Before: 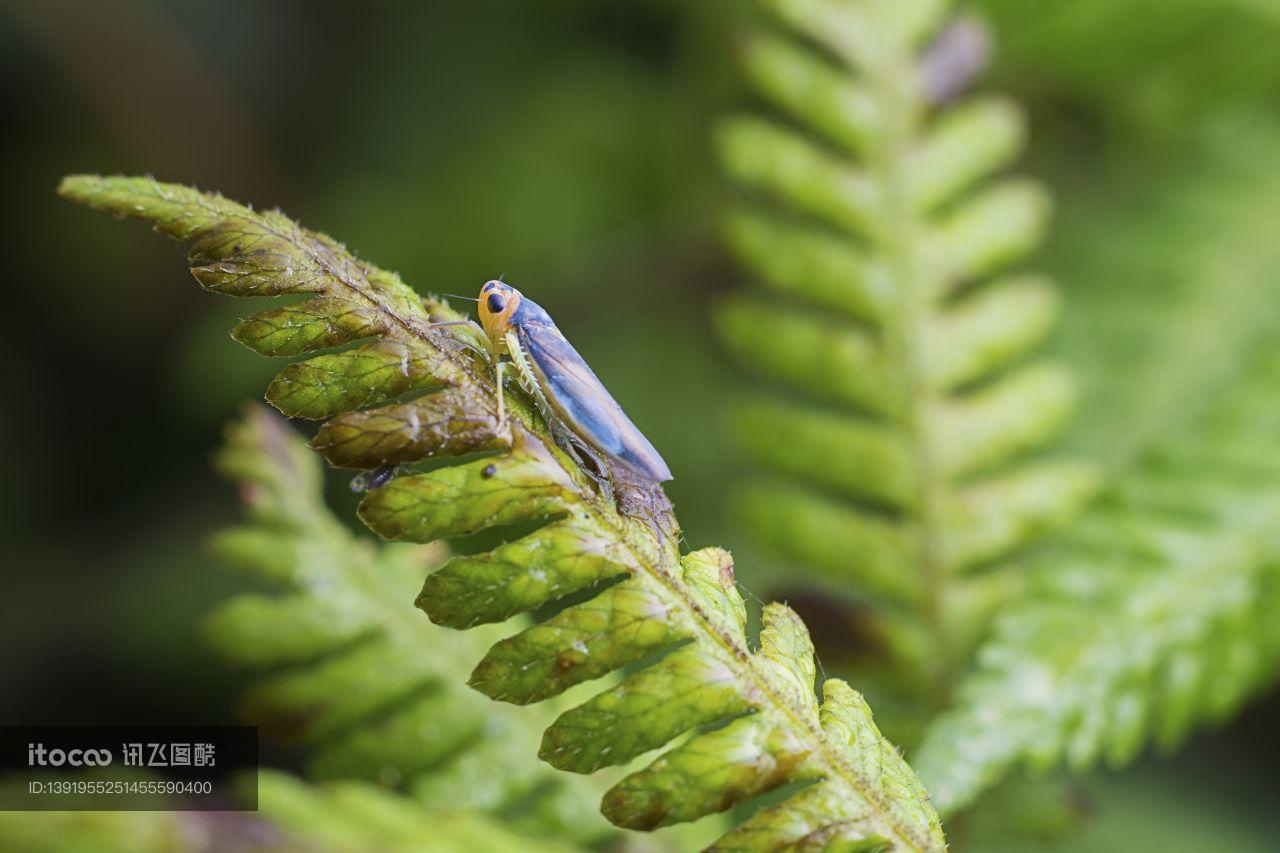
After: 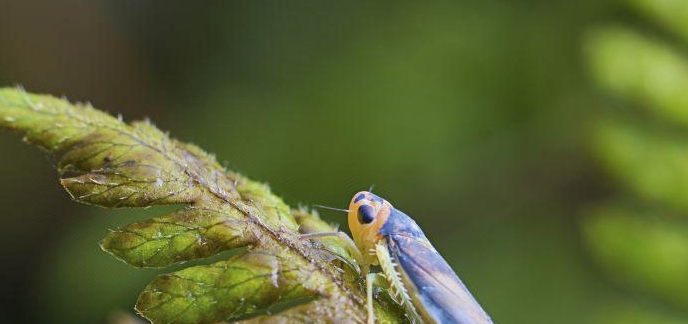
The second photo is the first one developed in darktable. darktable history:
crop: left 10.185%, top 10.496%, right 36.062%, bottom 51.48%
exposure: compensate exposure bias true, compensate highlight preservation false
shadows and highlights: low approximation 0.01, soften with gaussian
